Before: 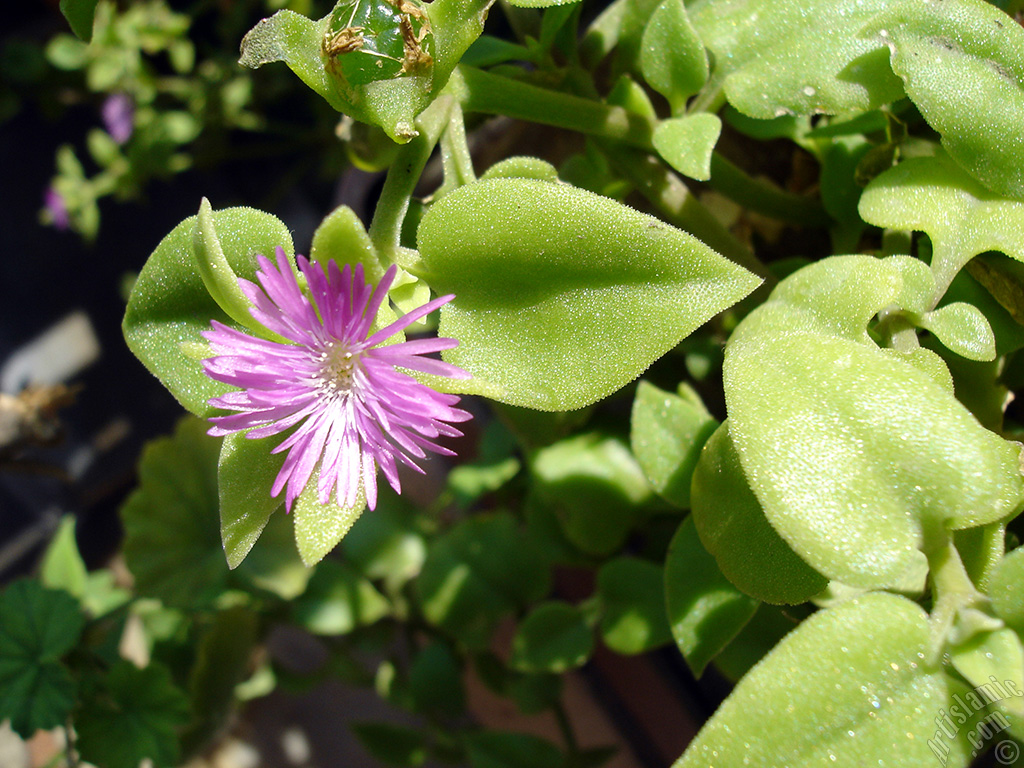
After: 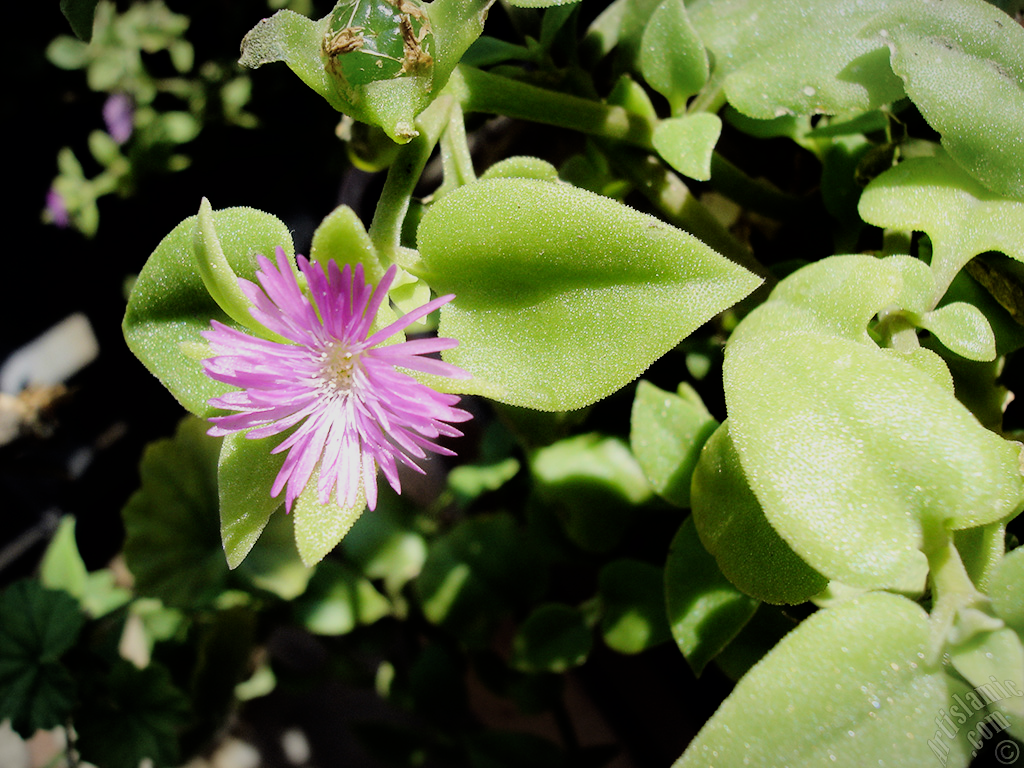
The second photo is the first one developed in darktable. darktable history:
exposure: exposure -0.49 EV, compensate exposure bias true, compensate highlight preservation false
tone equalizer: -8 EV -1.1 EV, -7 EV -1.01 EV, -6 EV -0.835 EV, -5 EV -0.56 EV, -3 EV 0.584 EV, -2 EV 0.867 EV, -1 EV 0.99 EV, +0 EV 1.05 EV
filmic rgb: black relative exposure -7.42 EV, white relative exposure 4.85 EV, hardness 3.4, iterations of high-quality reconstruction 10
vignetting: fall-off start 98.56%, fall-off radius 98.99%, width/height ratio 1.427
